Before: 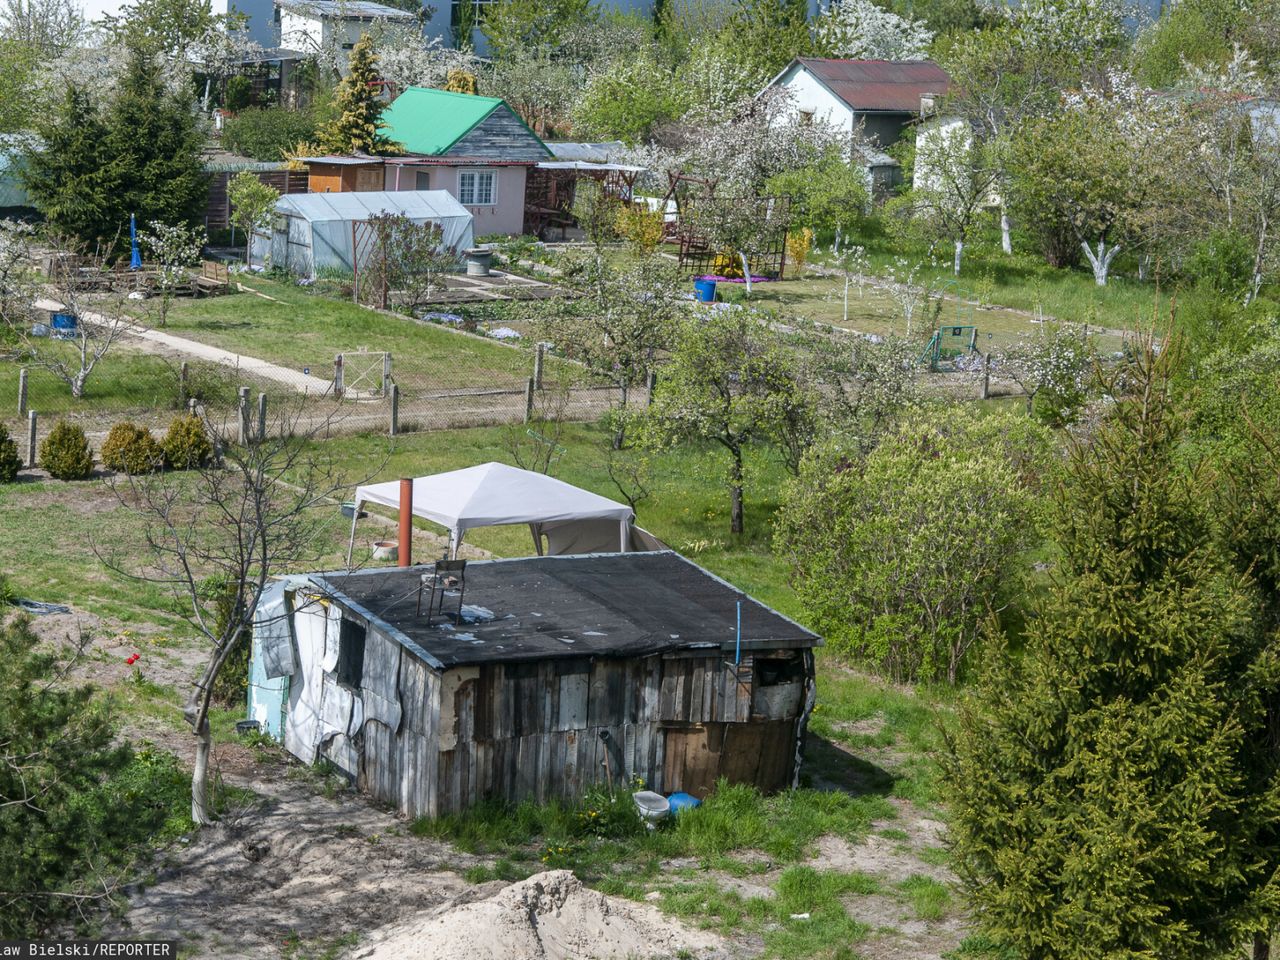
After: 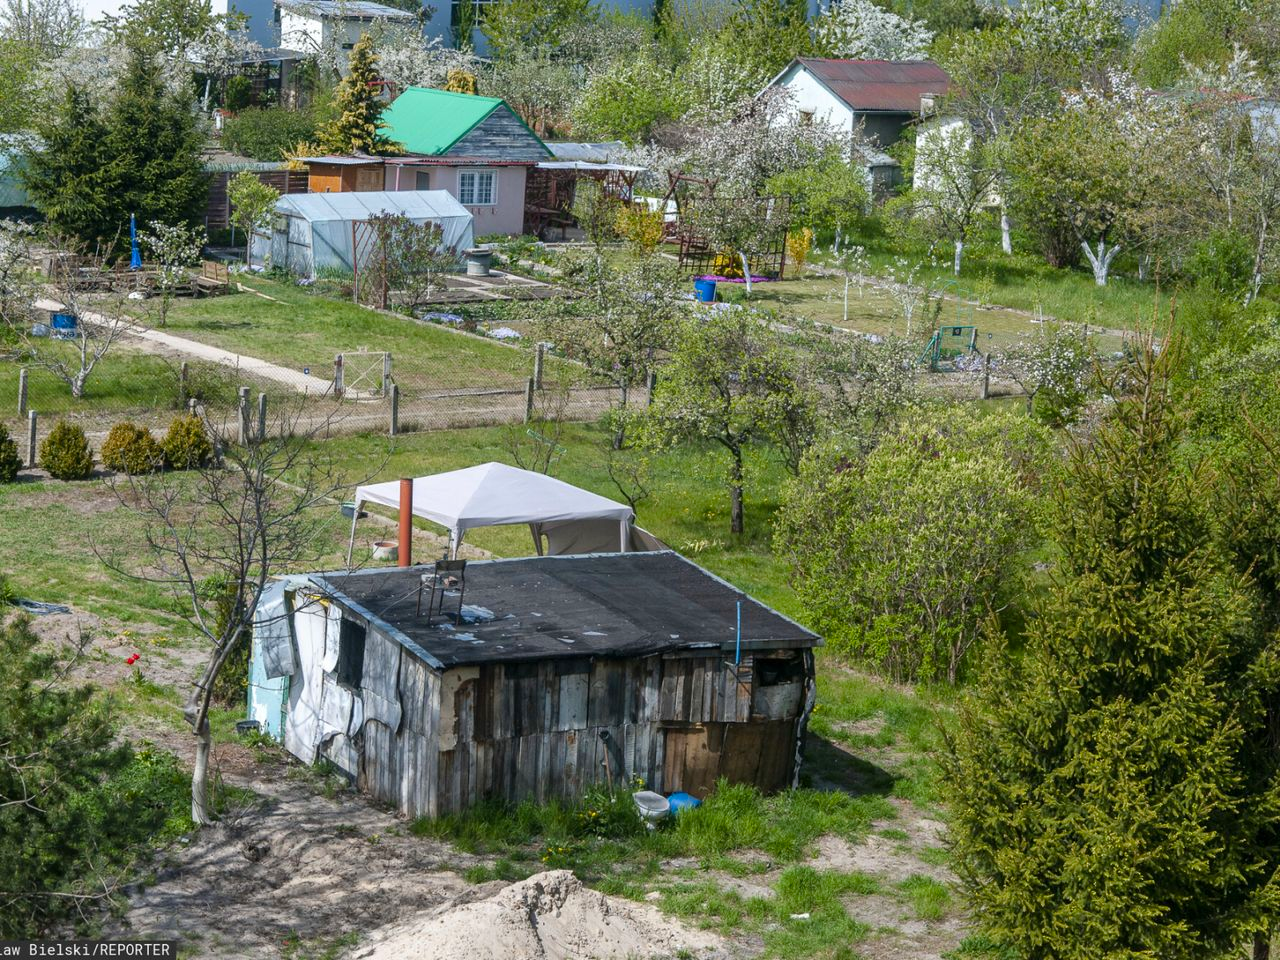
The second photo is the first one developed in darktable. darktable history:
tone equalizer: on, module defaults
color balance rgb: perceptual saturation grading › global saturation 1.688%, perceptual saturation grading › highlights -1.038%, perceptual saturation grading › mid-tones 3.736%, perceptual saturation grading › shadows 7.678%, global vibrance 20%
